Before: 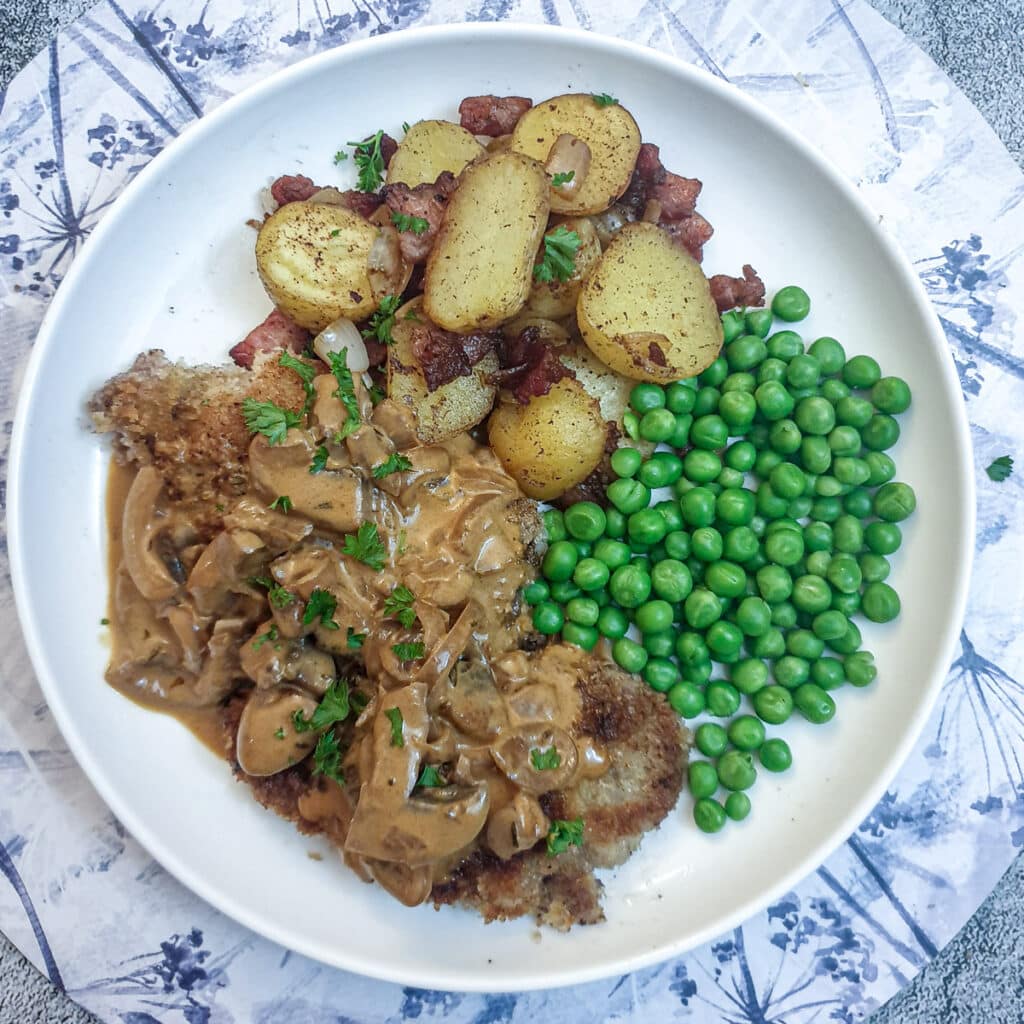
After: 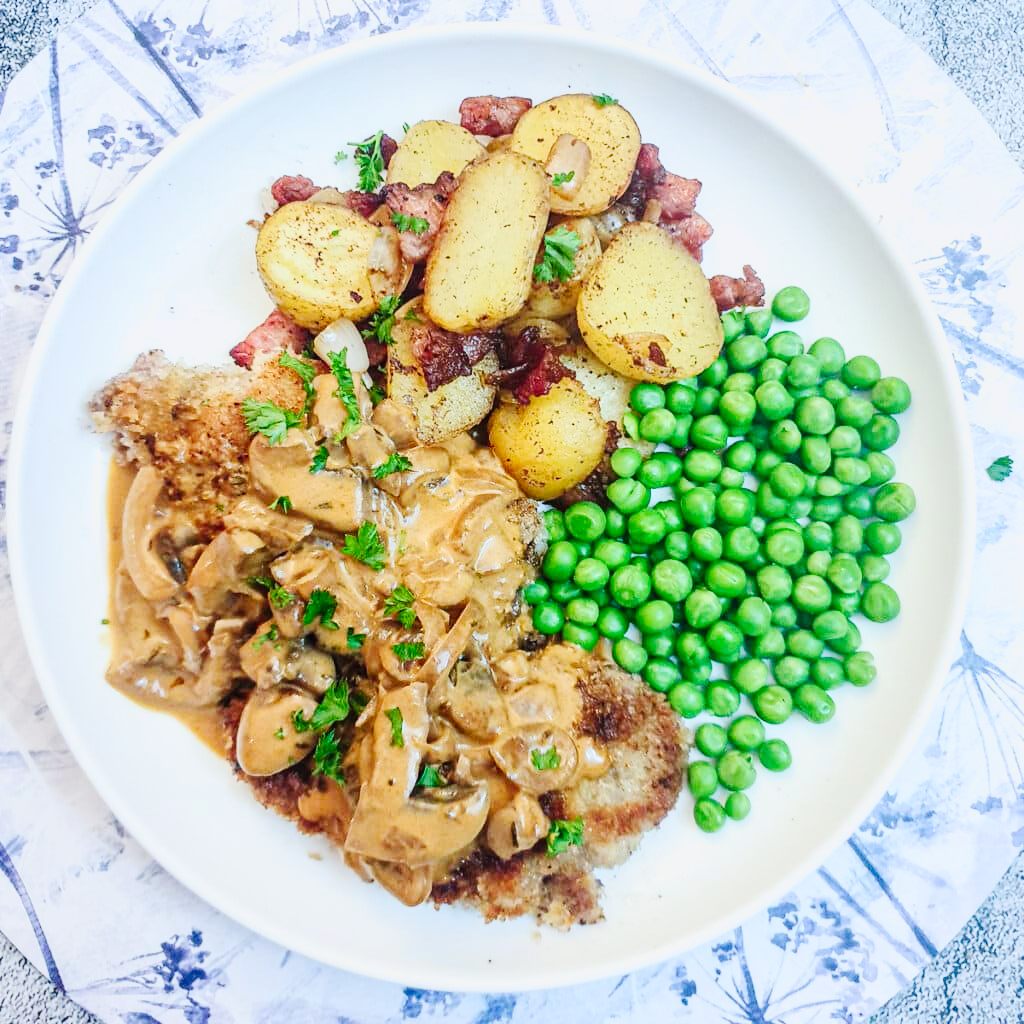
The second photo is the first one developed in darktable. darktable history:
contrast brightness saturation: contrast 0.242, brightness 0.259, saturation 0.391
tone curve: curves: ch0 [(0, 0.003) (0.113, 0.081) (0.207, 0.184) (0.515, 0.612) (0.712, 0.793) (0.984, 0.961)]; ch1 [(0, 0) (0.172, 0.123) (0.317, 0.272) (0.414, 0.382) (0.476, 0.479) (0.505, 0.498) (0.534, 0.534) (0.621, 0.65) (0.709, 0.764) (1, 1)]; ch2 [(0, 0) (0.411, 0.424) (0.505, 0.505) (0.521, 0.524) (0.537, 0.57) (0.65, 0.699) (1, 1)], preserve colors none
